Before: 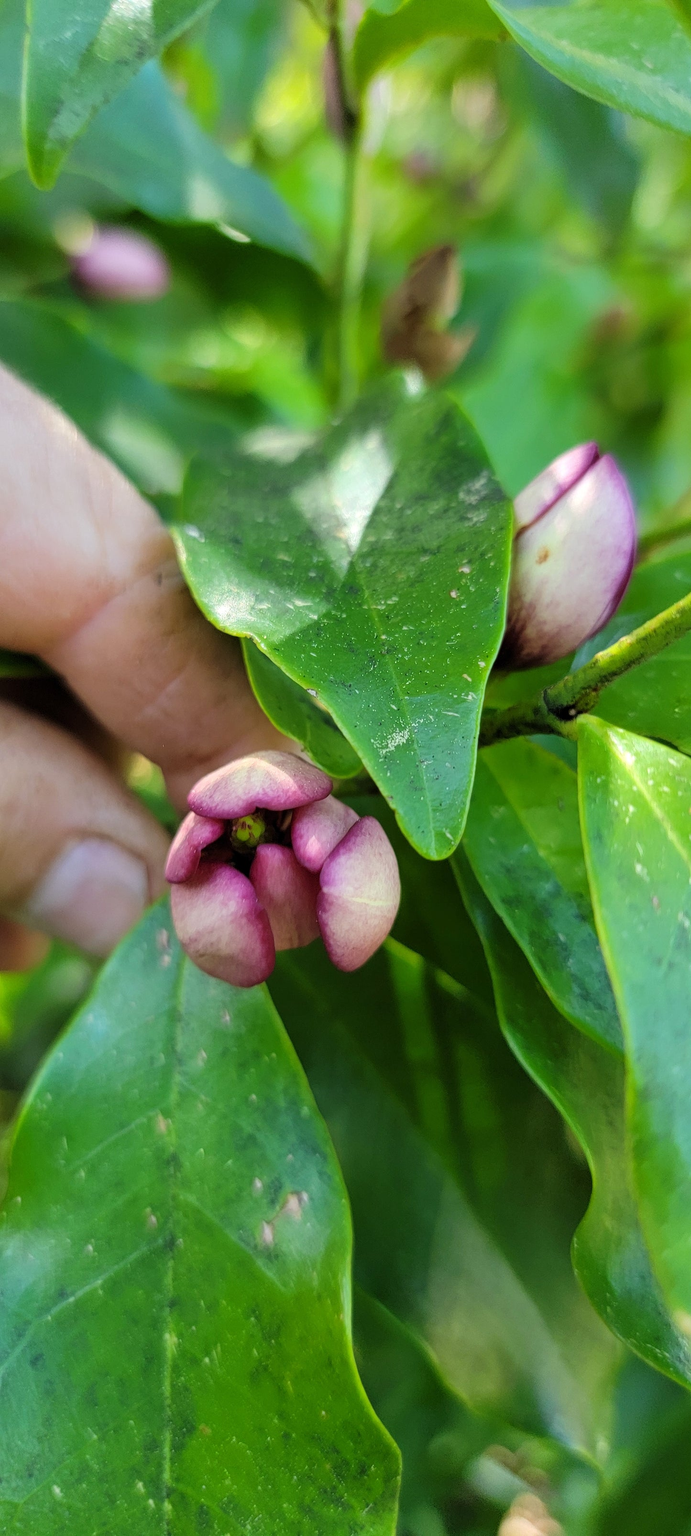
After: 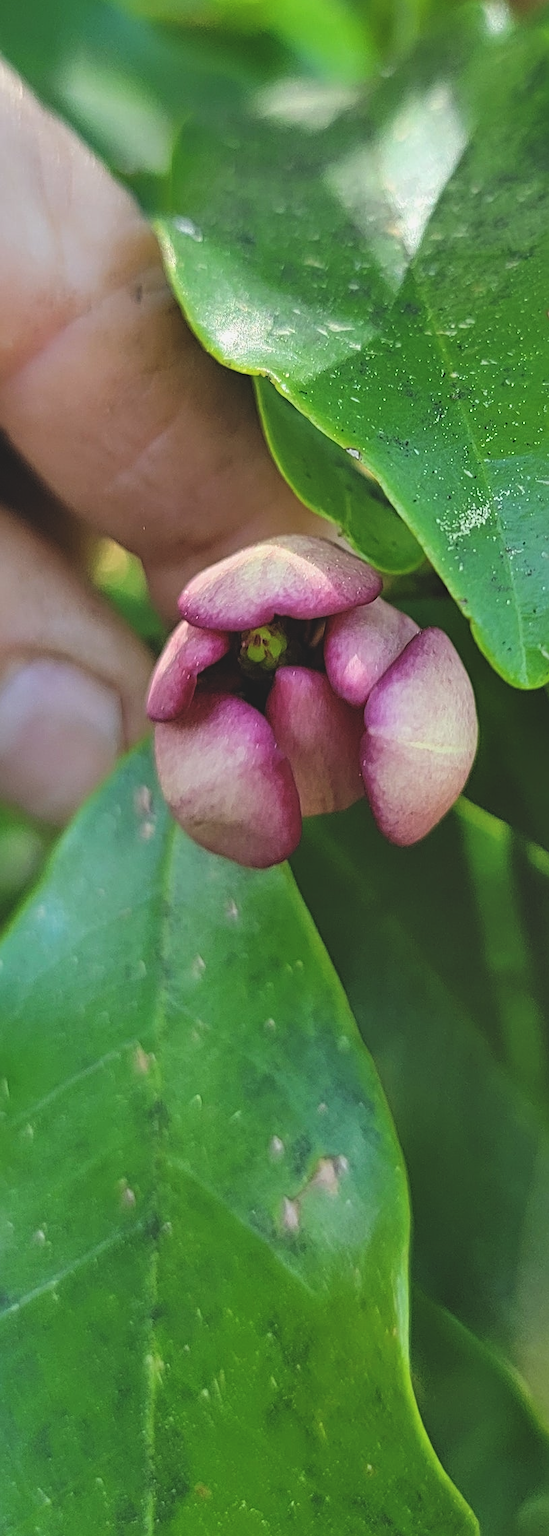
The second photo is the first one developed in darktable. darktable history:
shadows and highlights: soften with gaussian
crop: left 8.878%, top 24.154%, right 34.62%, bottom 4.807%
sharpen: radius 3.102
exposure: black level correction -0.015, exposure -0.137 EV, compensate highlight preservation false
